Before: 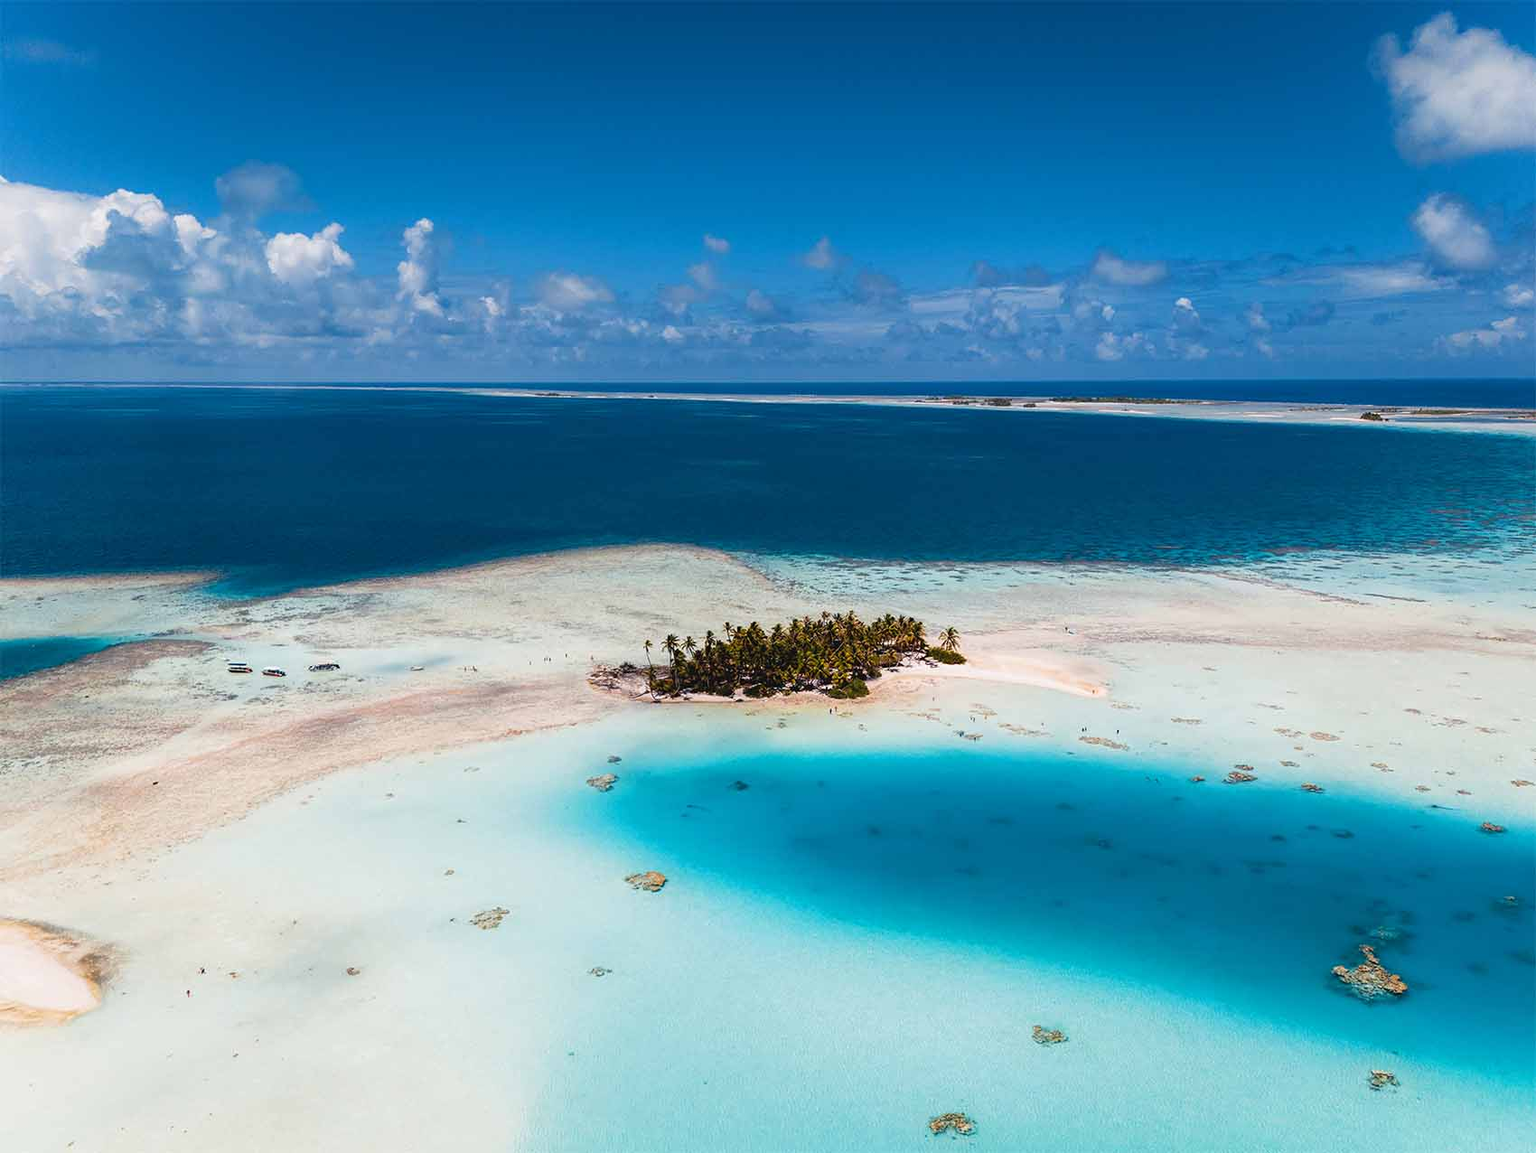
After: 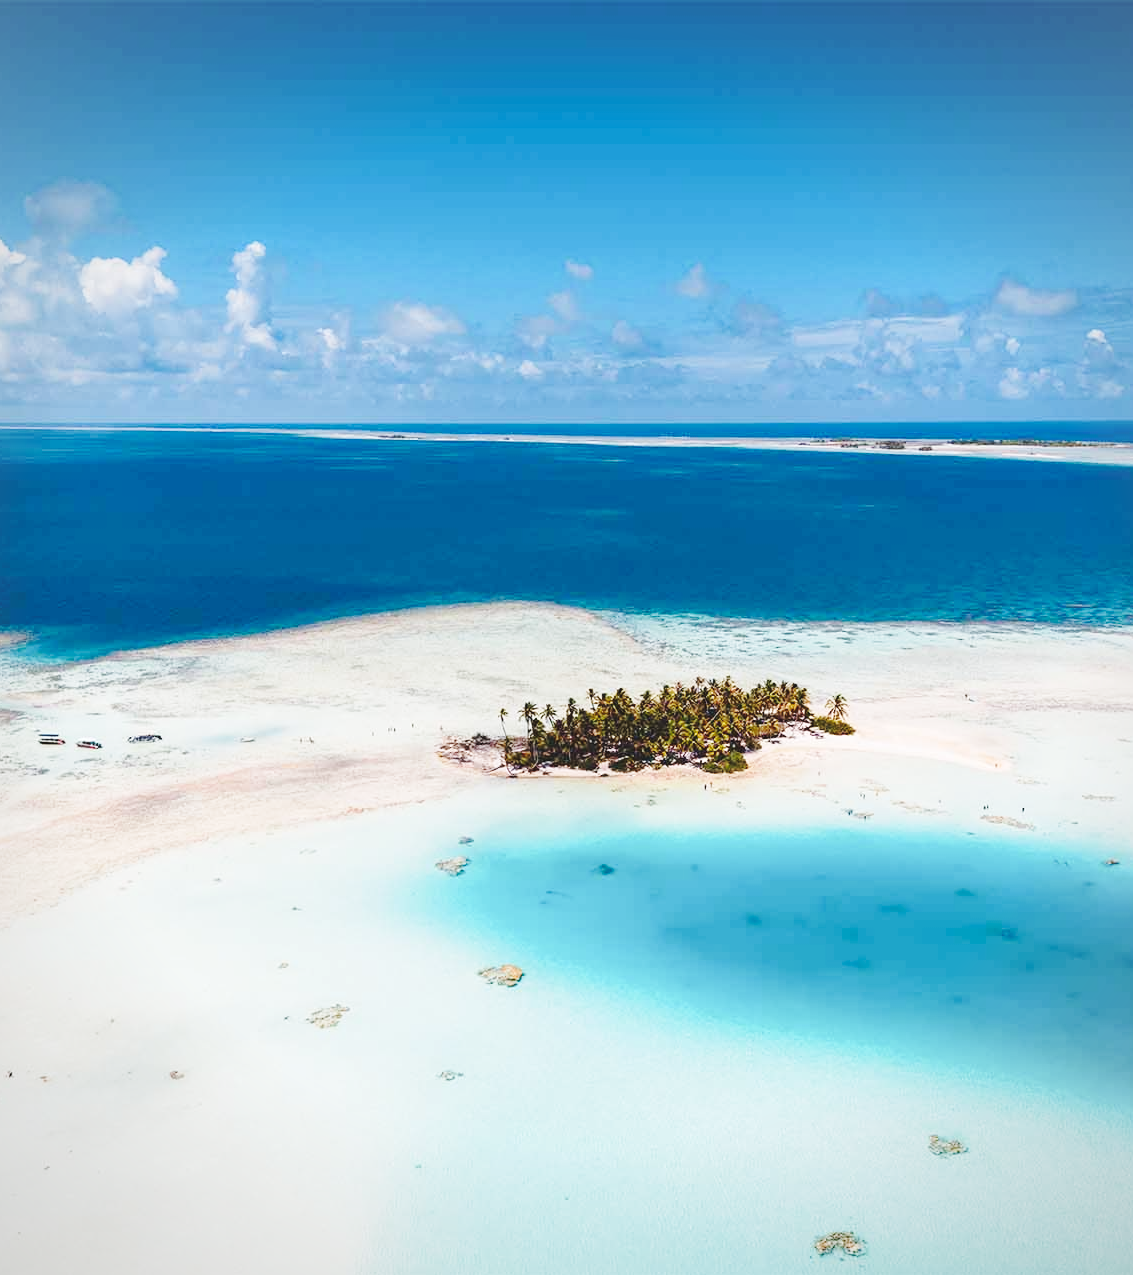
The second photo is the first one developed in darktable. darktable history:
base curve: curves: ch0 [(0, 0.007) (0.028, 0.063) (0.121, 0.311) (0.46, 0.743) (0.859, 0.957) (1, 1)], preserve colors none
vignetting: fall-off radius 93.87%
crop and rotate: left 12.673%, right 20.66%
